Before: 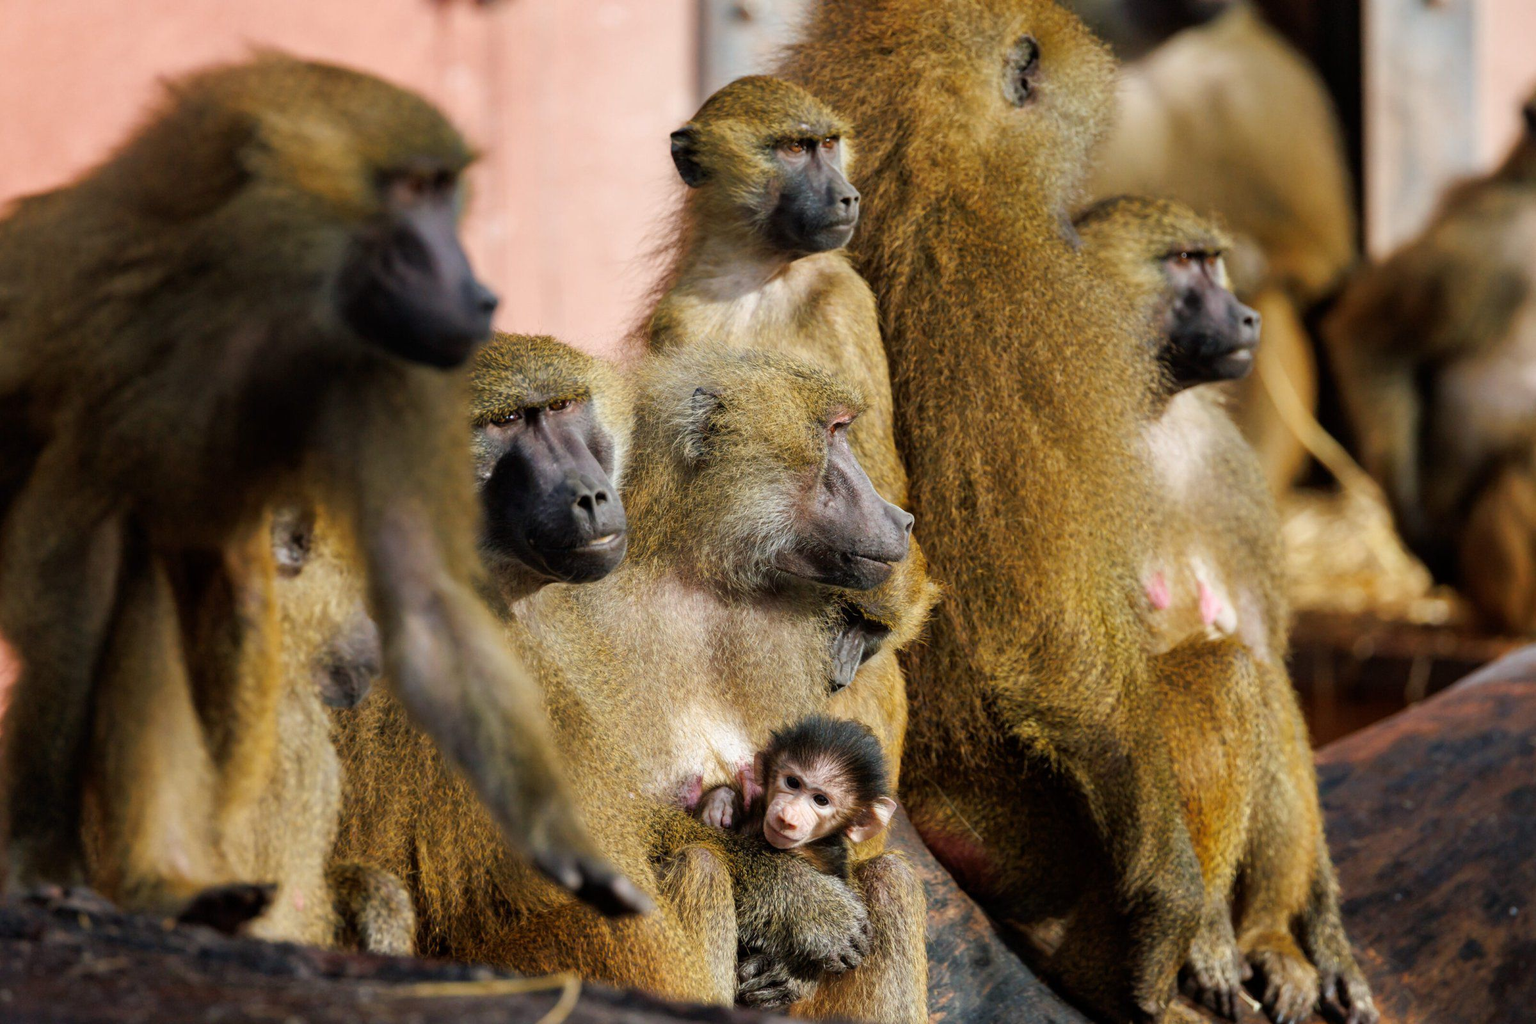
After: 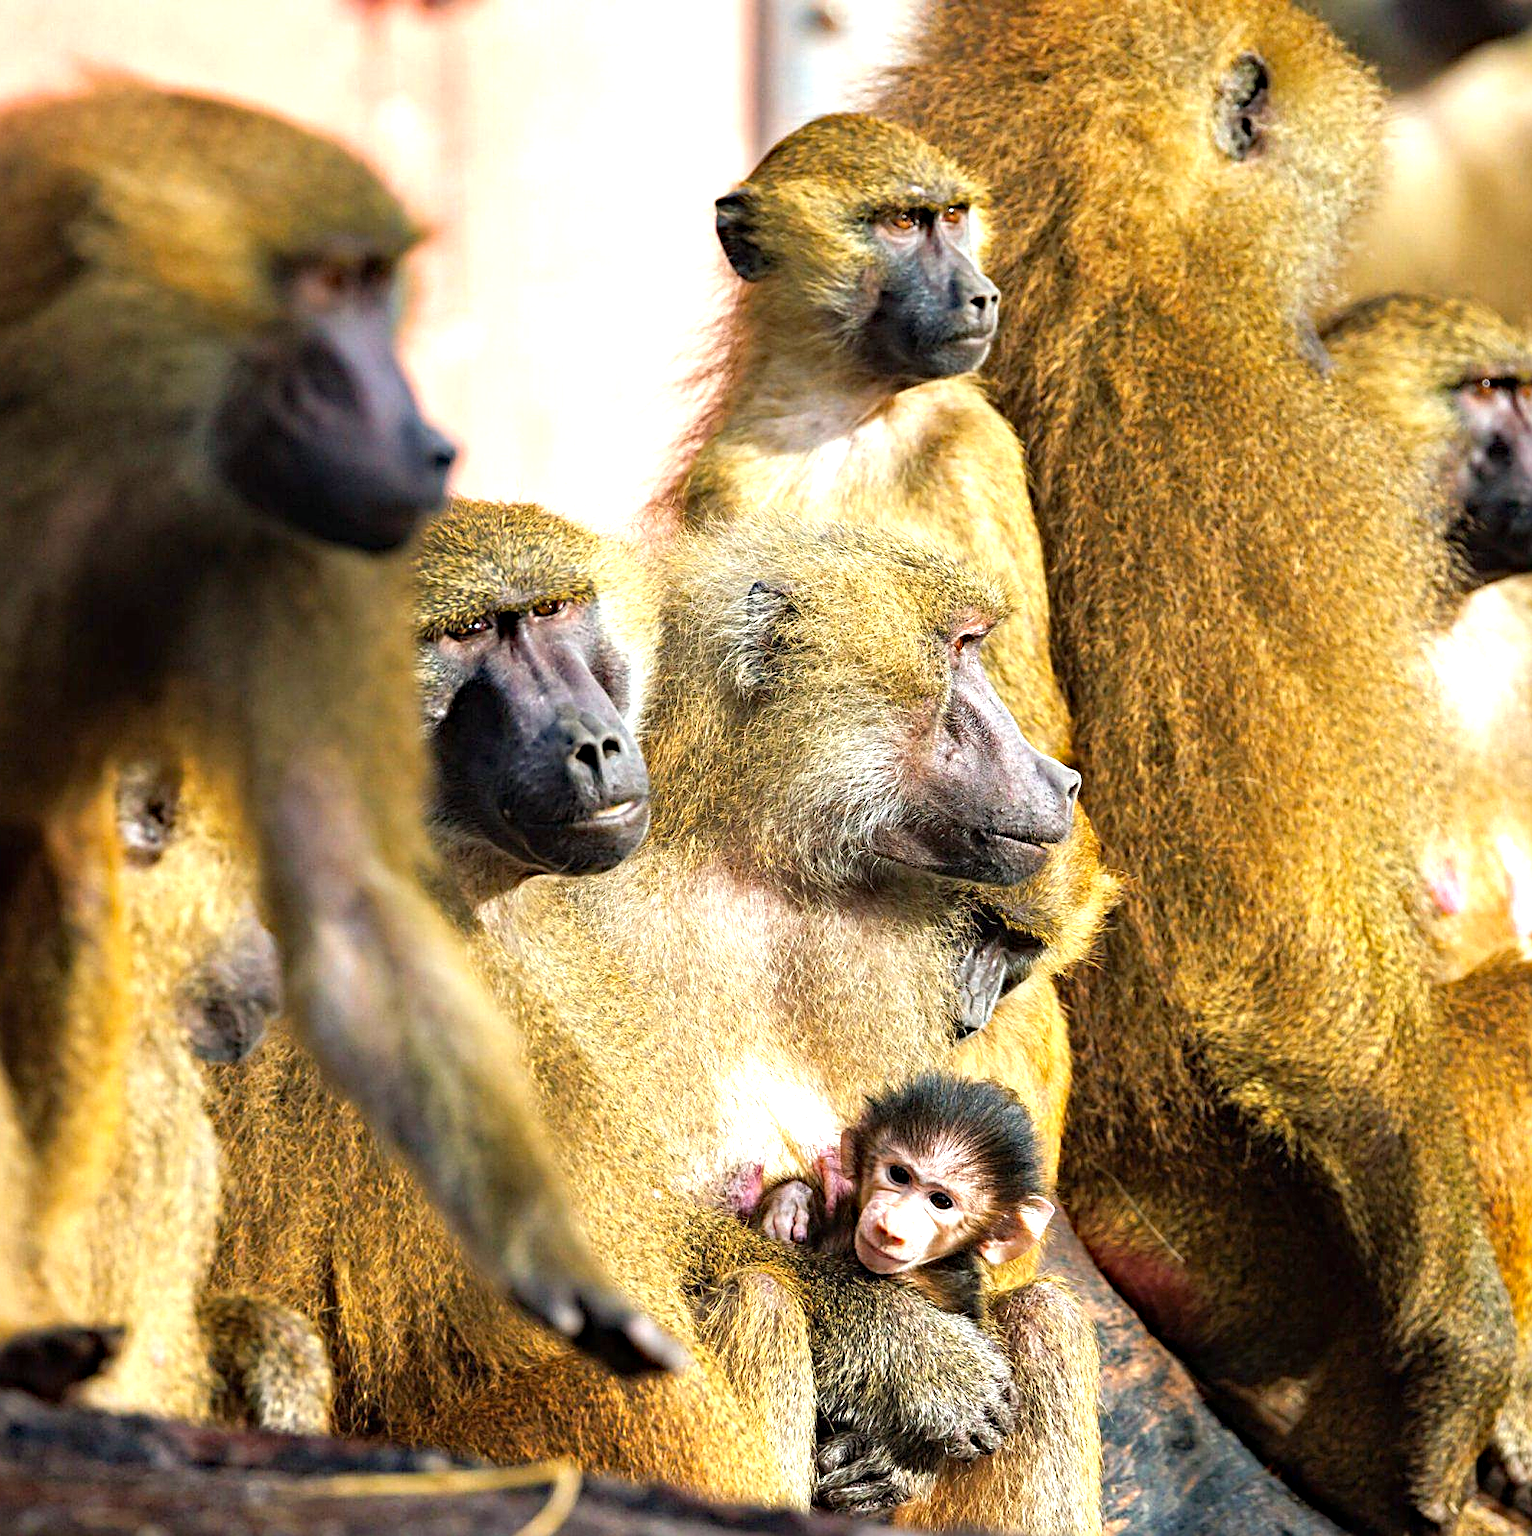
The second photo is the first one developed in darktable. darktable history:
sharpen: on, module defaults
crop and rotate: left 12.639%, right 20.9%
exposure: black level correction 0, exposure 1.2 EV, compensate highlight preservation false
haze removal: strength 0.299, distance 0.252, compatibility mode true, adaptive false
